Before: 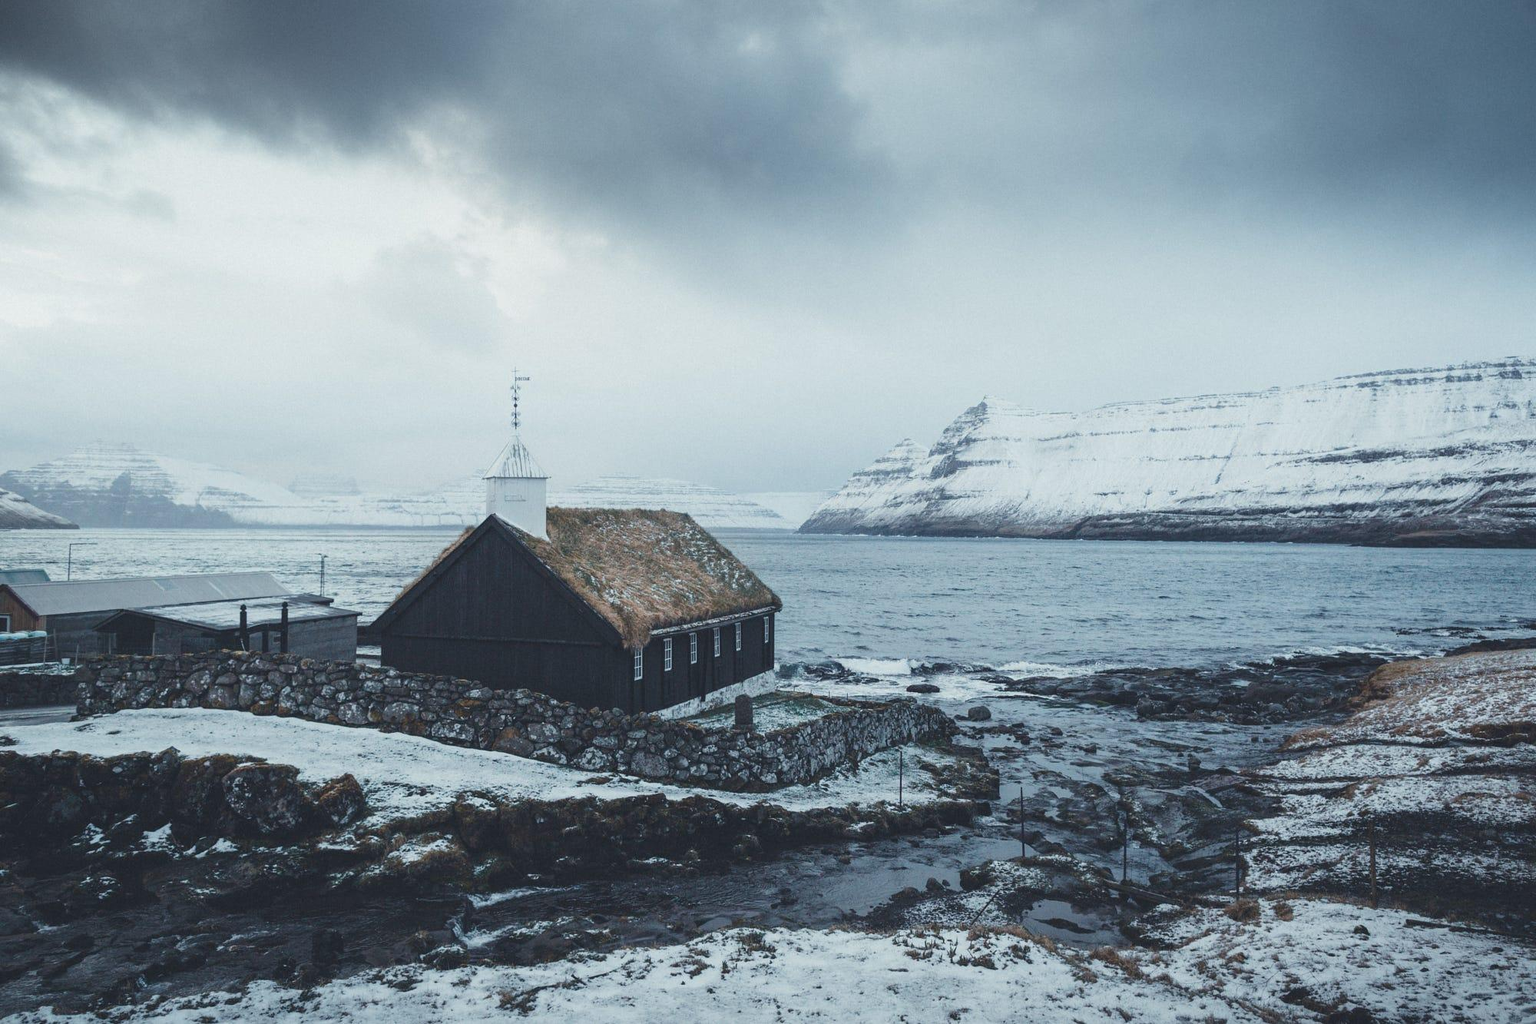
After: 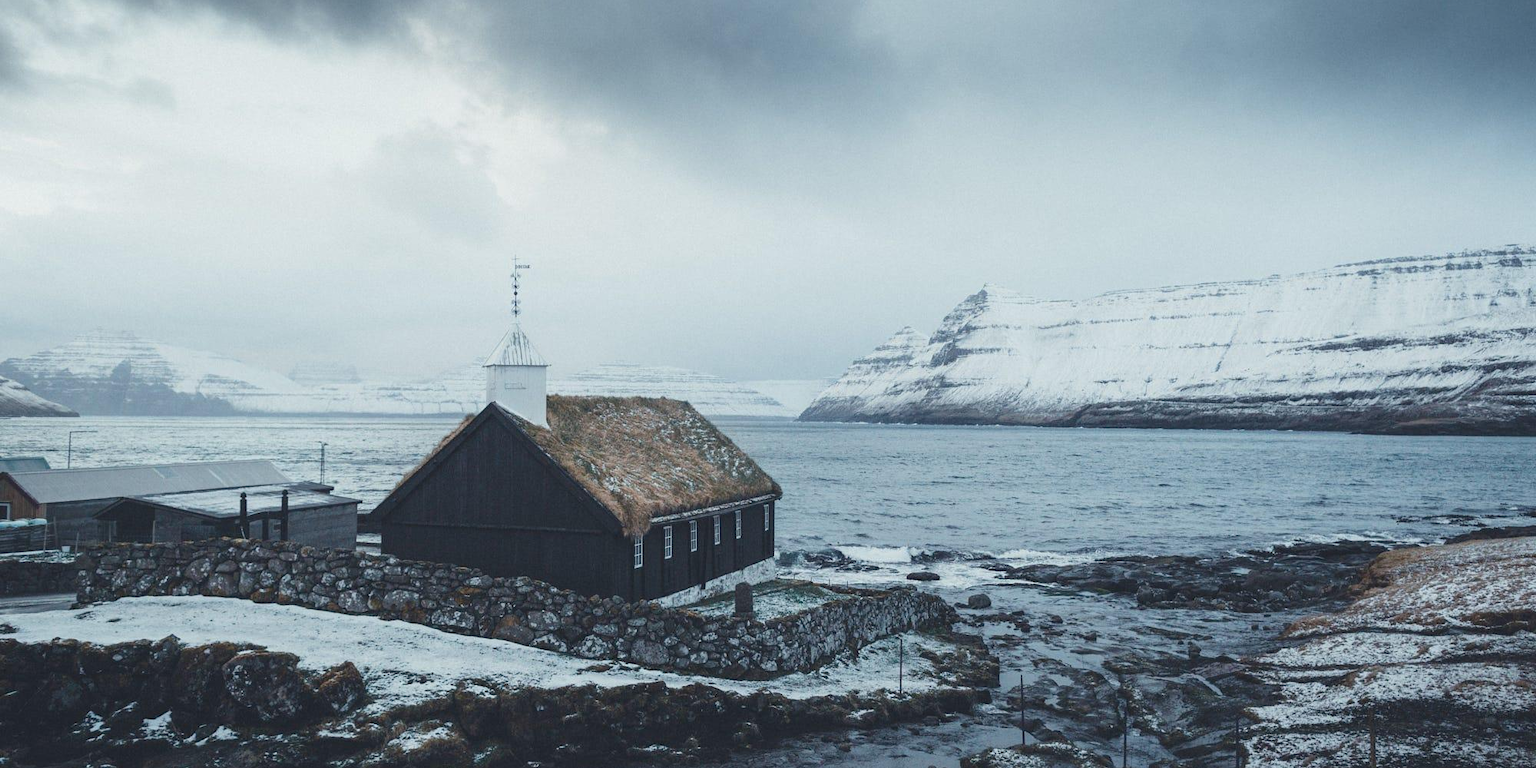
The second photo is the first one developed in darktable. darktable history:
crop: top 11.012%, bottom 13.948%
exposure: black level correction 0.001, compensate highlight preservation false
